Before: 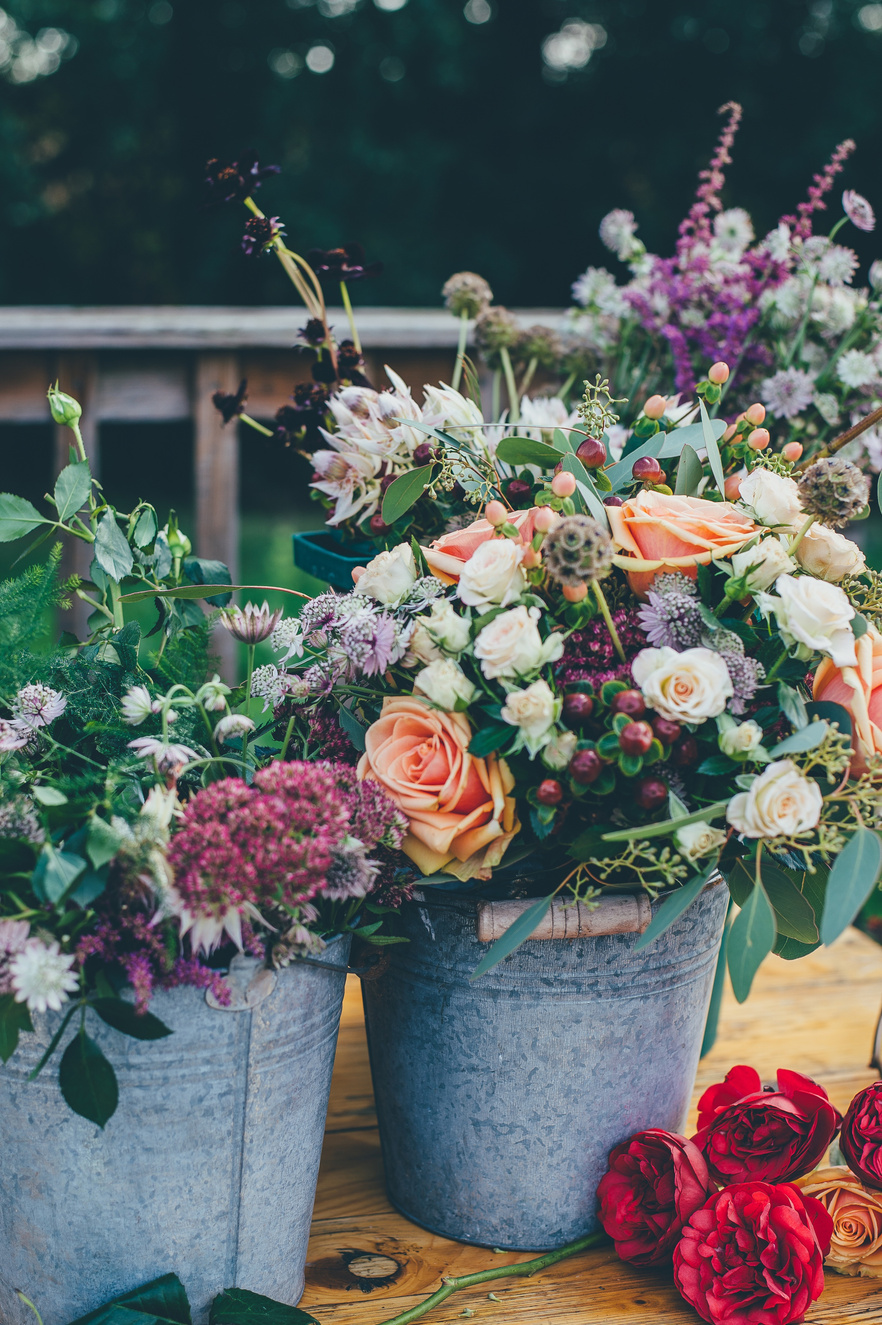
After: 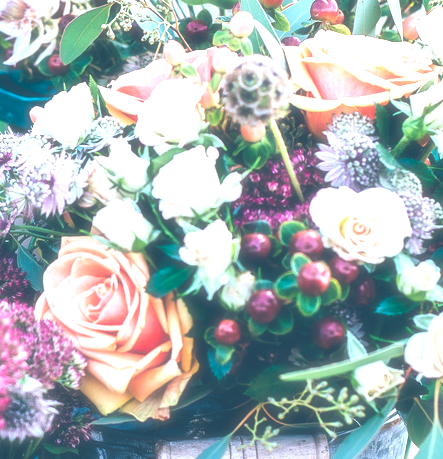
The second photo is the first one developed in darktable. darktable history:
crop: left 36.607%, top 34.735%, right 13.146%, bottom 30.611%
exposure: black level correction 0, exposure 1.5 EV, compensate highlight preservation false
color correction: highlights a* -2.24, highlights b* -18.1
soften: size 19.52%, mix 20.32%
